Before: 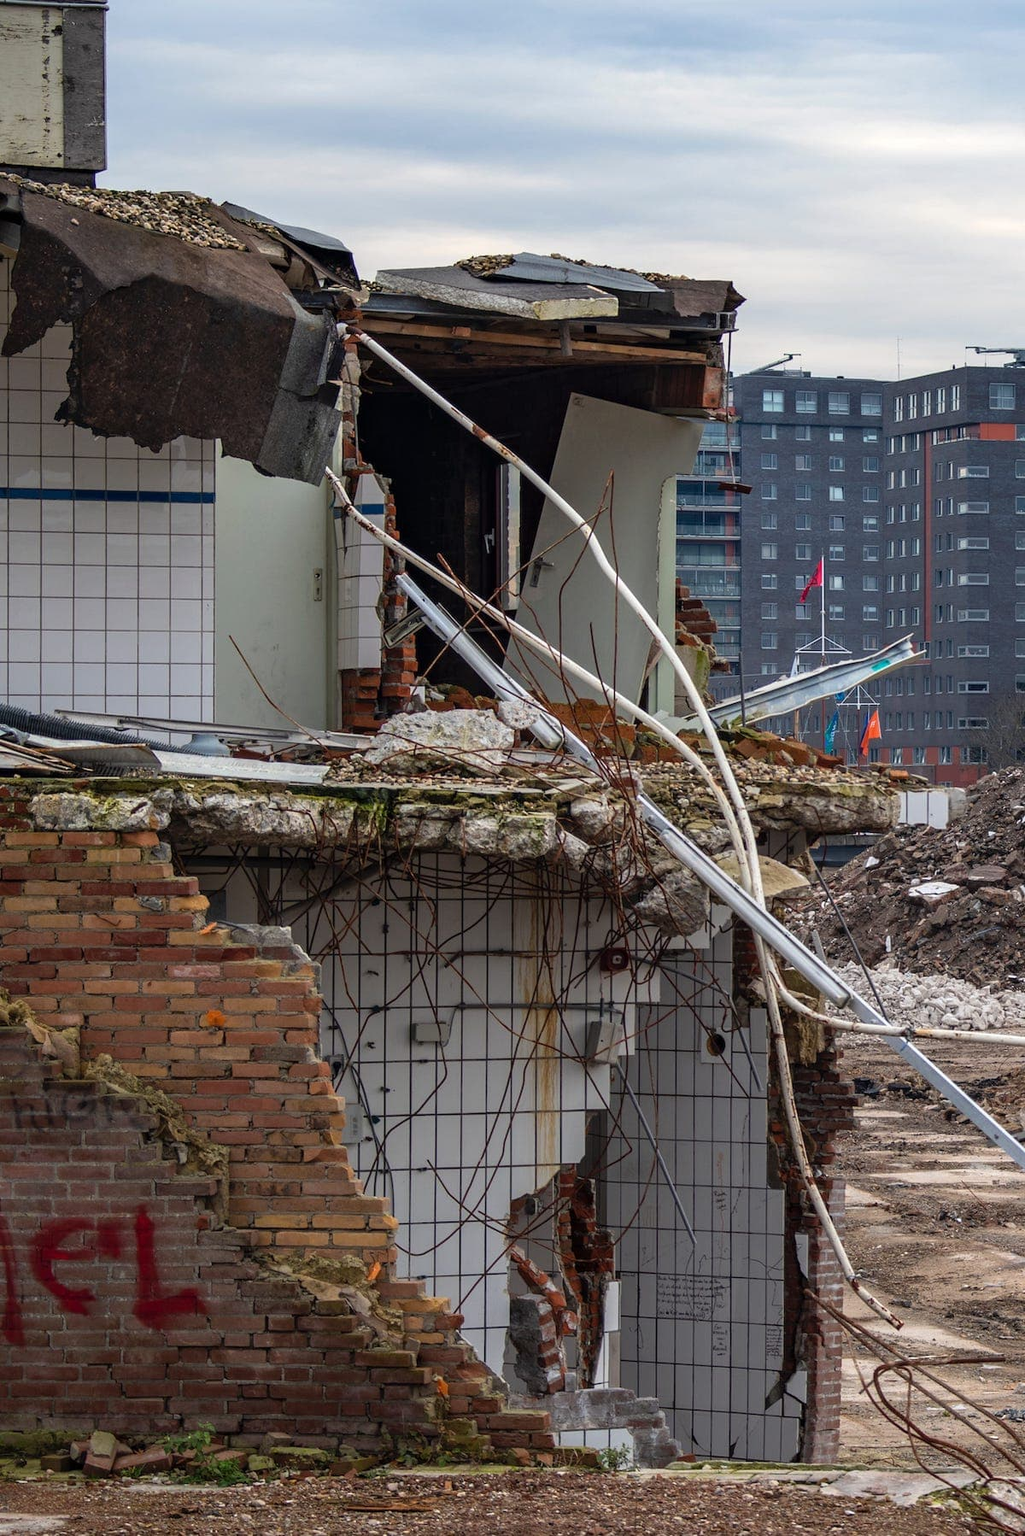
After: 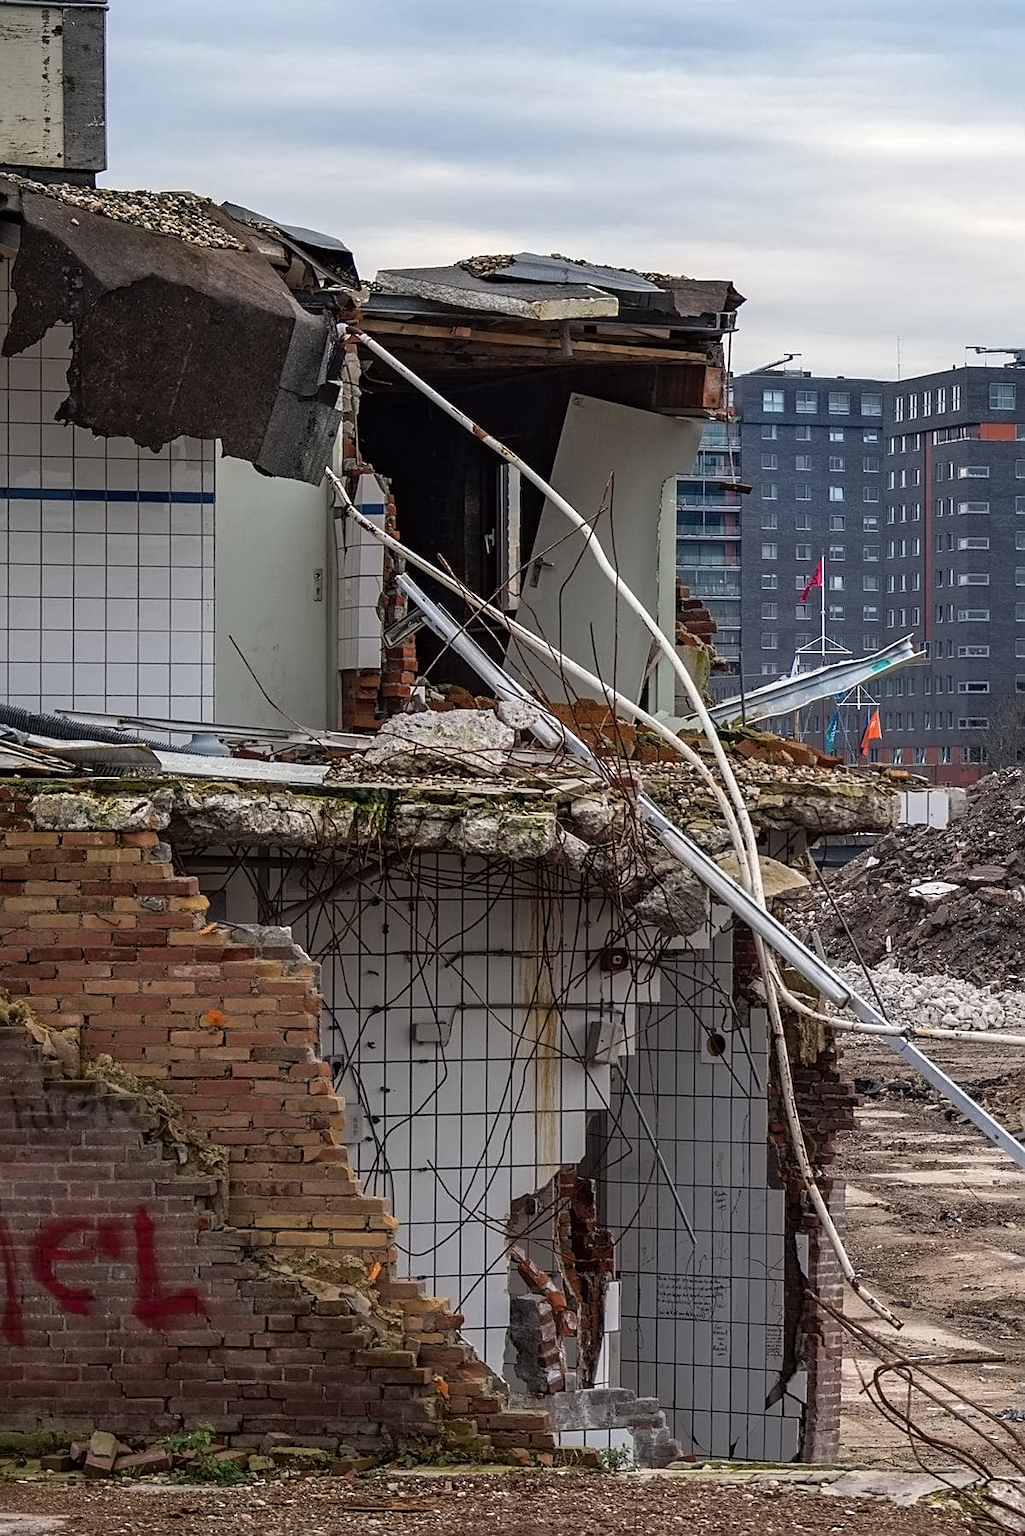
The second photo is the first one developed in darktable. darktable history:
levels: mode automatic
sharpen: on, module defaults
contrast equalizer: y [[0.5 ×6], [0.5 ×6], [0.5 ×6], [0 ×6], [0, 0.039, 0.251, 0.29, 0.293, 0.292]]
